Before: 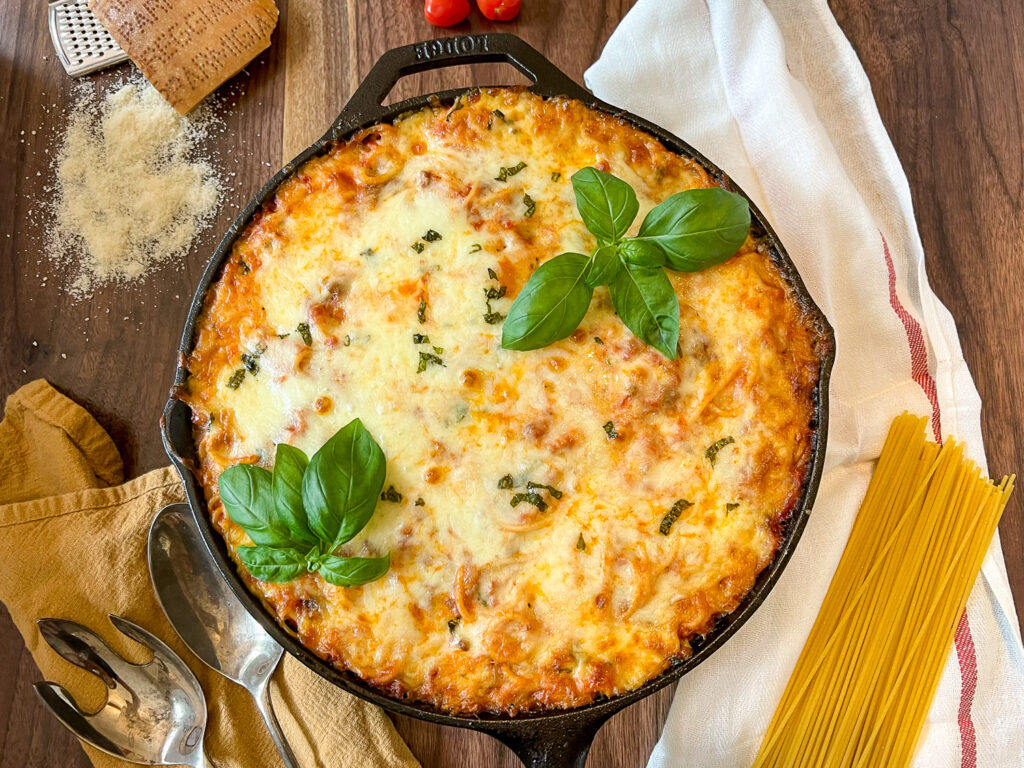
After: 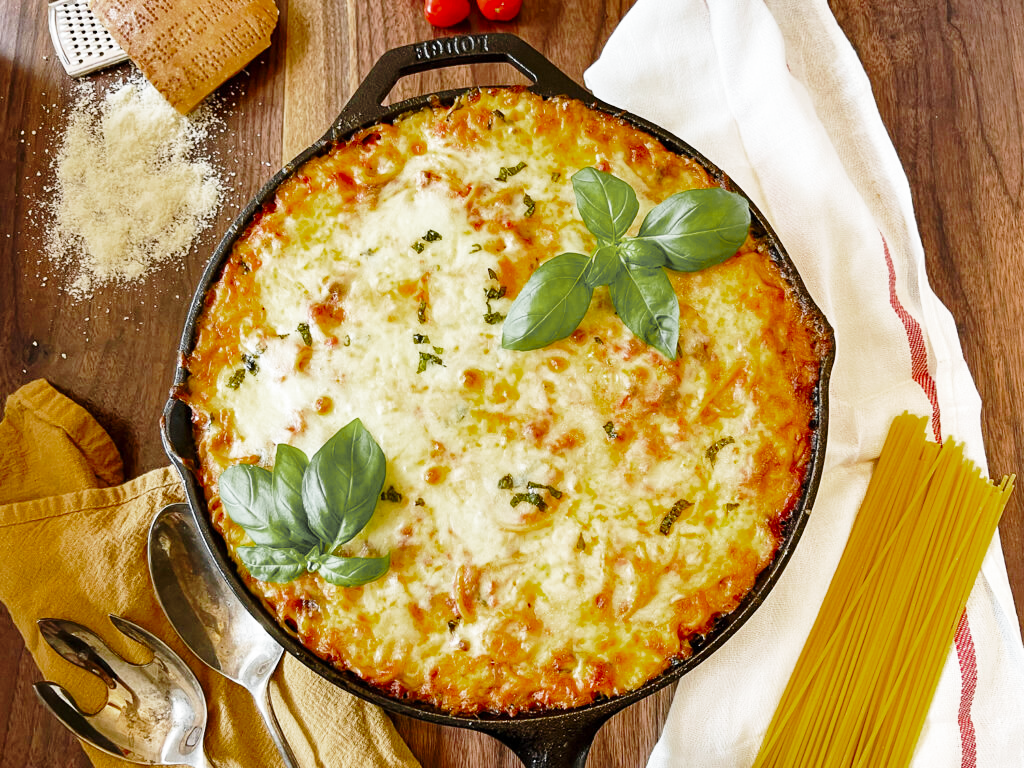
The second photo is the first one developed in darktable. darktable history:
base curve: curves: ch0 [(0, 0) (0.028, 0.03) (0.121, 0.232) (0.46, 0.748) (0.859, 0.968) (1, 1)], preserve colors none
color zones: curves: ch0 [(0.004, 0.388) (0.125, 0.392) (0.25, 0.404) (0.375, 0.5) (0.5, 0.5) (0.625, 0.5) (0.75, 0.5) (0.875, 0.5)]; ch1 [(0, 0.5) (0.125, 0.5) (0.25, 0.5) (0.375, 0.124) (0.524, 0.124) (0.645, 0.128) (0.789, 0.132) (0.914, 0.096) (0.998, 0.068)]
